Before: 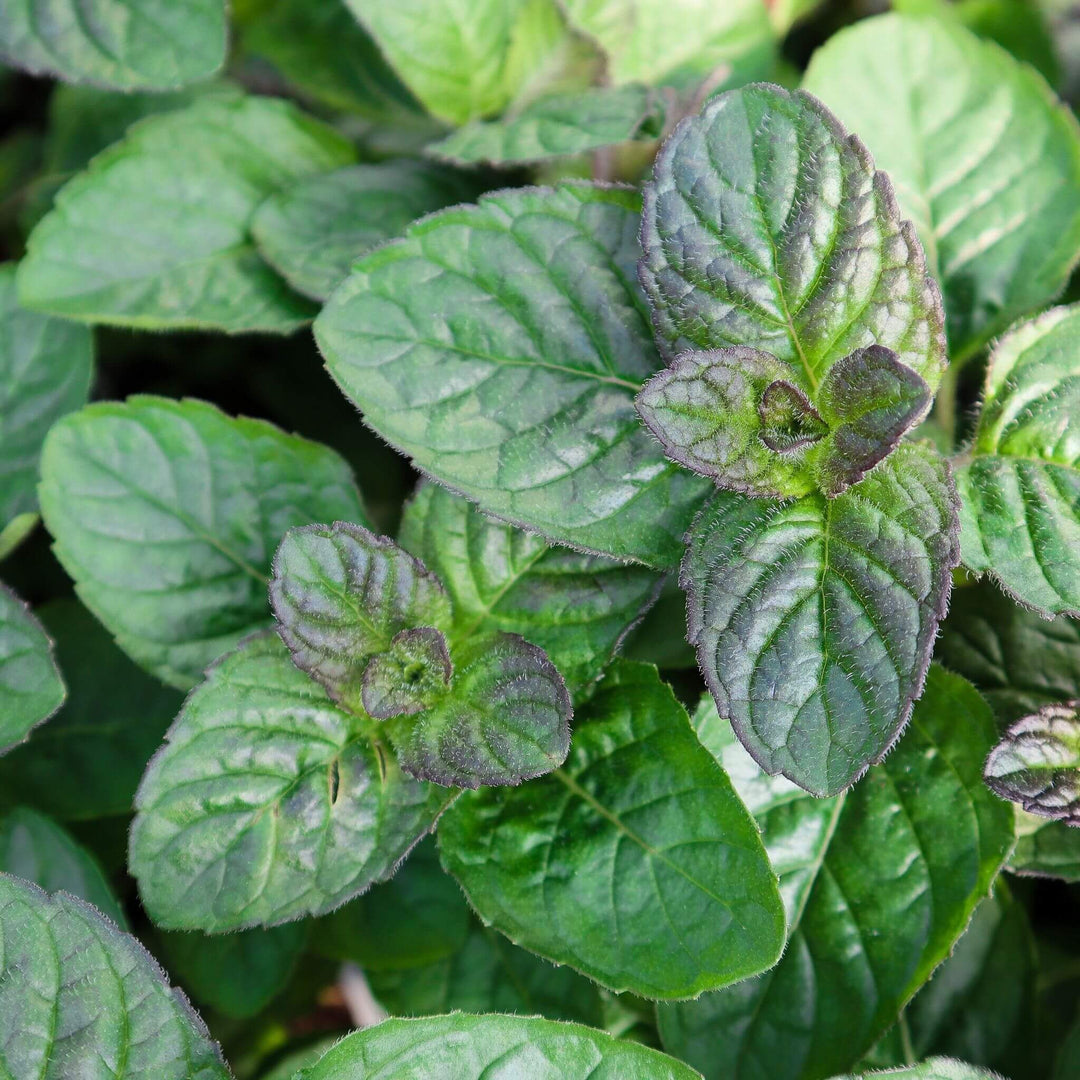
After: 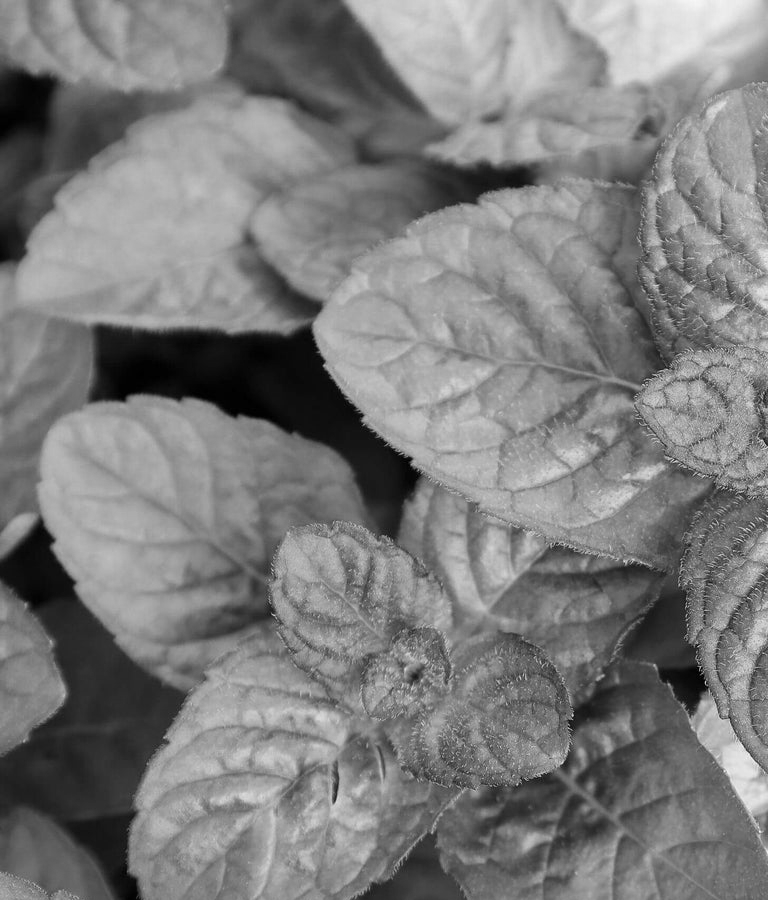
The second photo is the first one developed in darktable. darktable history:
monochrome: a -3.63, b -0.465
crop: right 28.885%, bottom 16.626%
rotate and perspective: crop left 0, crop top 0
